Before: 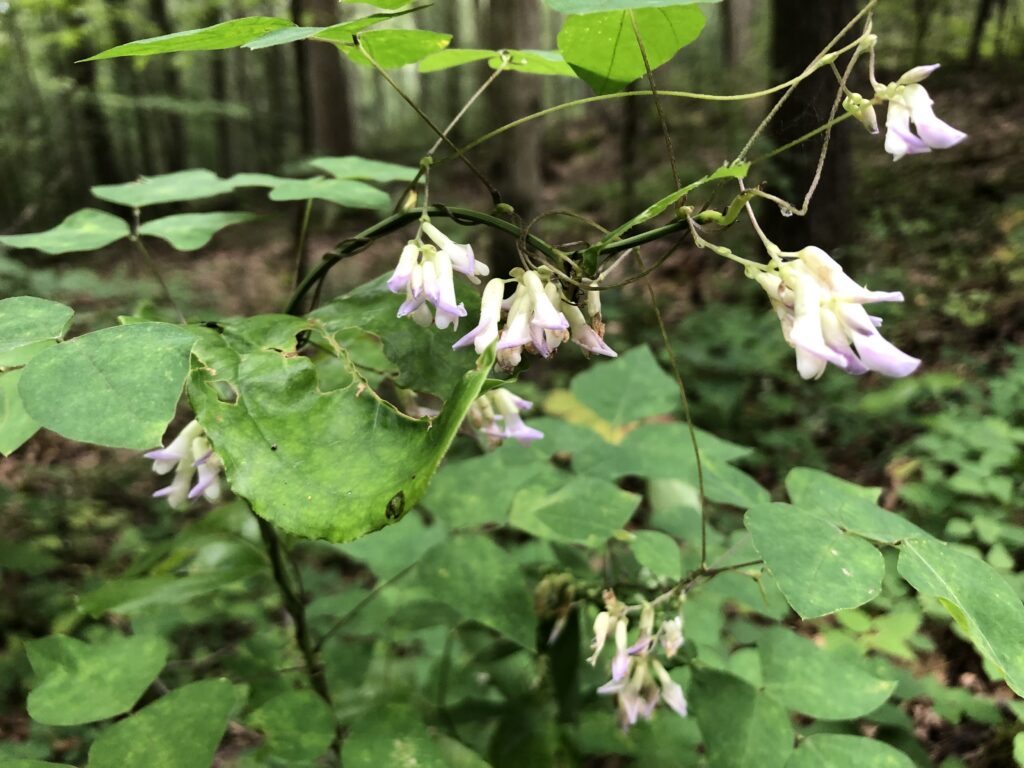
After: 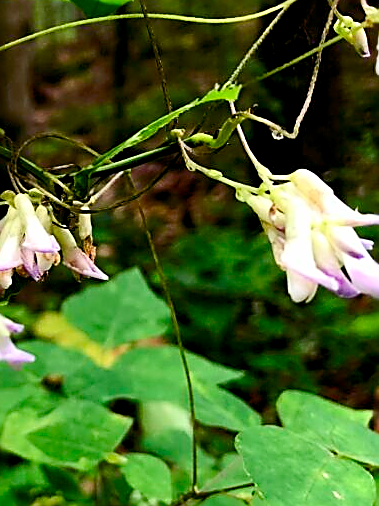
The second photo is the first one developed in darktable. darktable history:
sharpen: radius 1.673, amount 1.278
contrast brightness saturation: contrast 0.16, saturation 0.33
color balance rgb: shadows lift › luminance -21.989%, shadows lift › chroma 9.076%, shadows lift › hue 282.38°, global offset › luminance -0.889%, perceptual saturation grading › global saturation 24.996%, perceptual saturation grading › highlights -50.556%, perceptual saturation grading › shadows 30.144%, global vibrance 30.016%
crop and rotate: left 49.753%, top 10.104%, right 13.228%, bottom 23.994%
